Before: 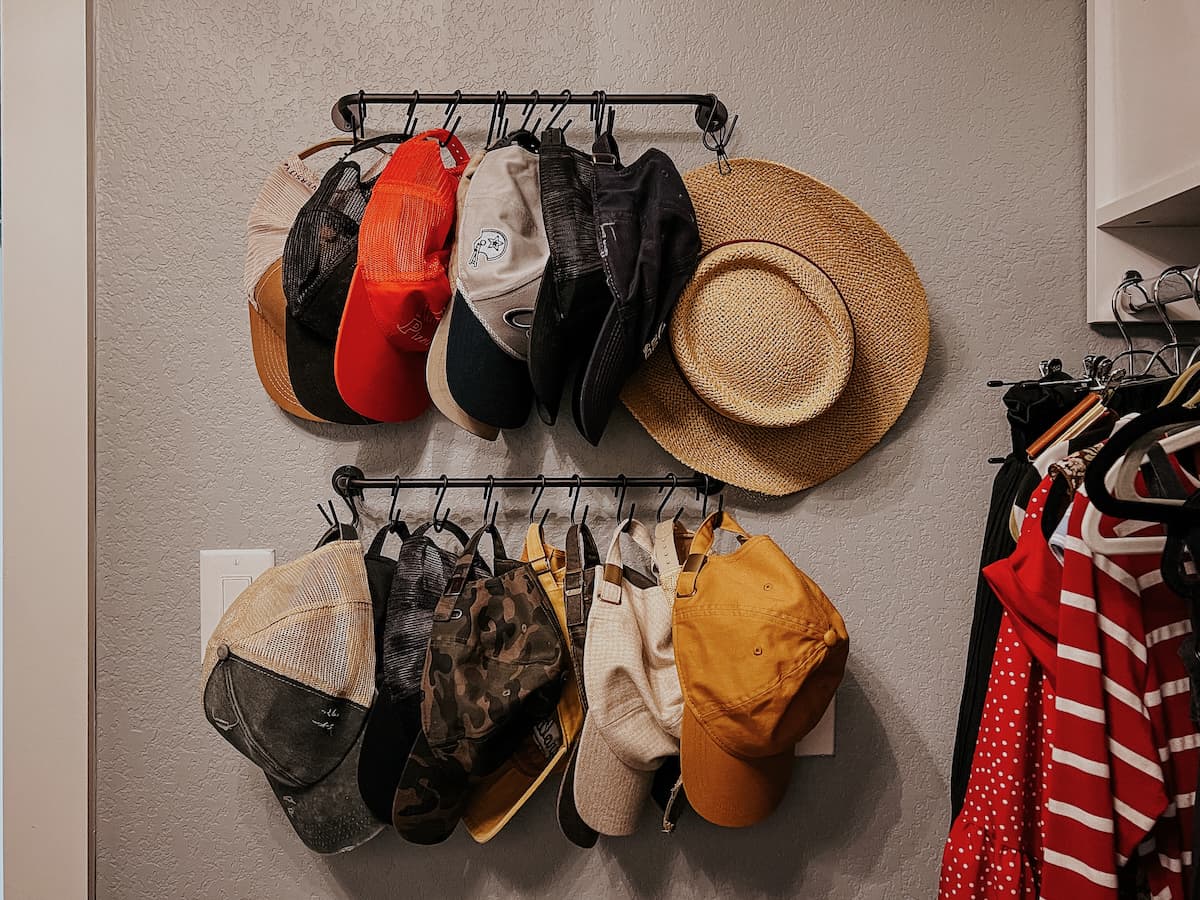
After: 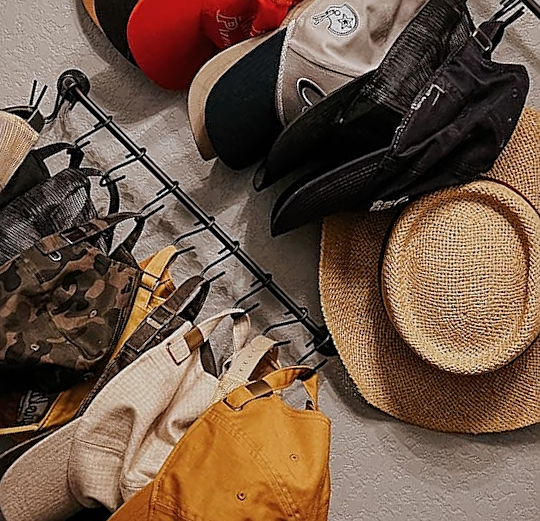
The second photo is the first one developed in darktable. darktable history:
sharpen: on, module defaults
crop and rotate: angle -45.15°, top 16.743%, right 0.968%, bottom 11.618%
